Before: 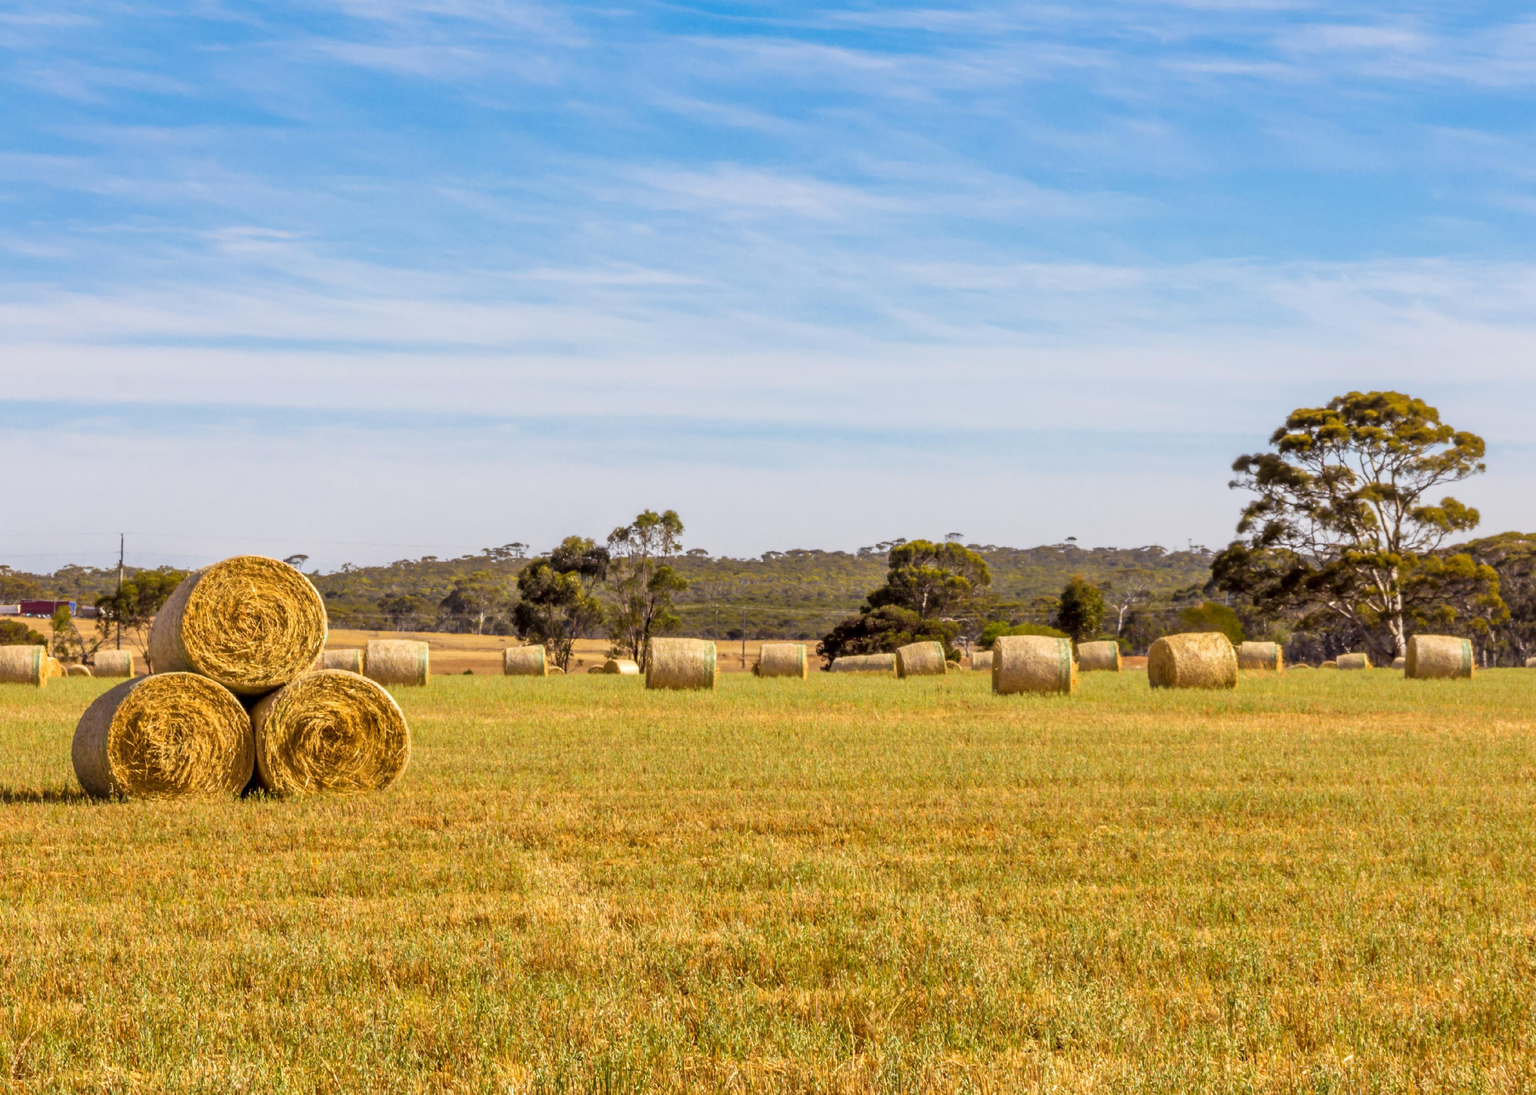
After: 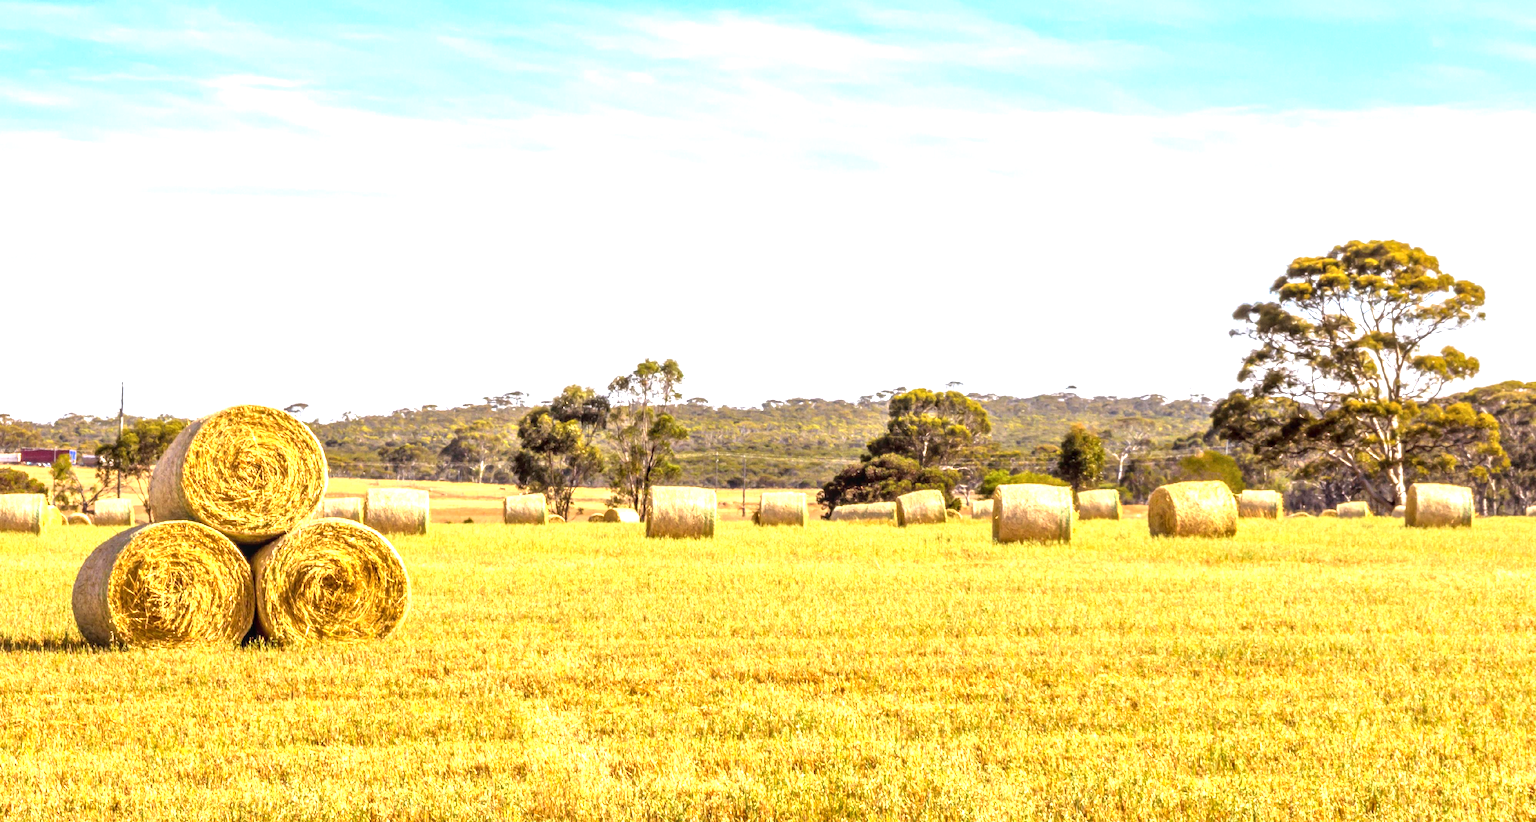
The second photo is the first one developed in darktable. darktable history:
local contrast: on, module defaults
crop: top 13.87%, bottom 11.025%
exposure: black level correction 0, exposure 1.291 EV, compensate exposure bias true, compensate highlight preservation false
